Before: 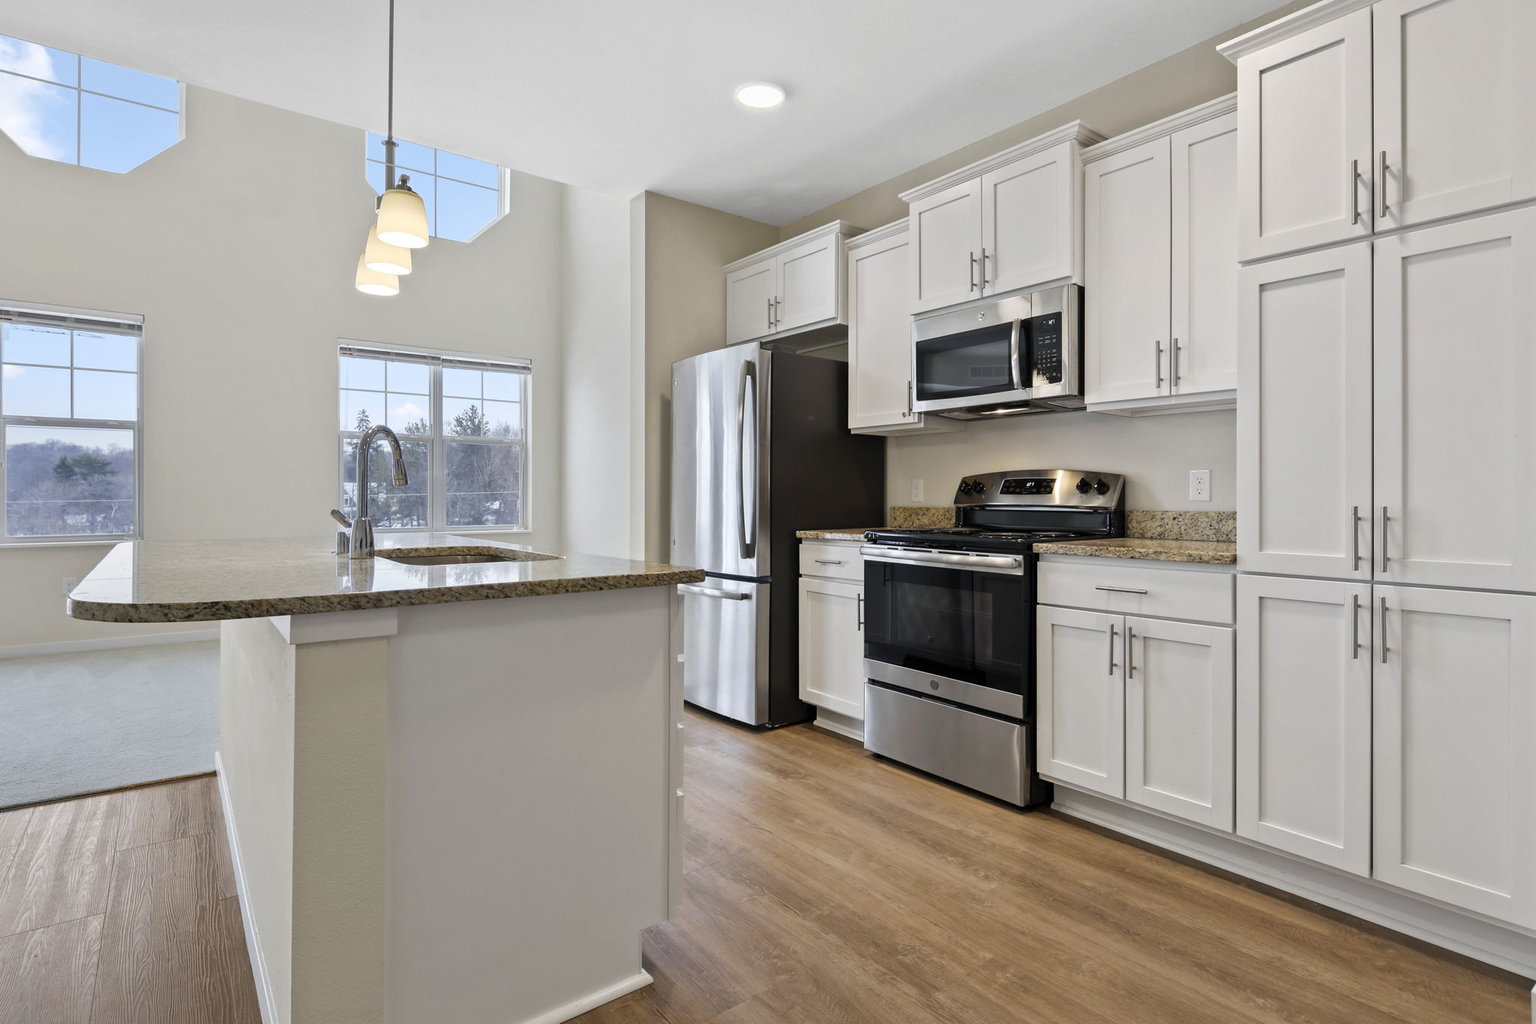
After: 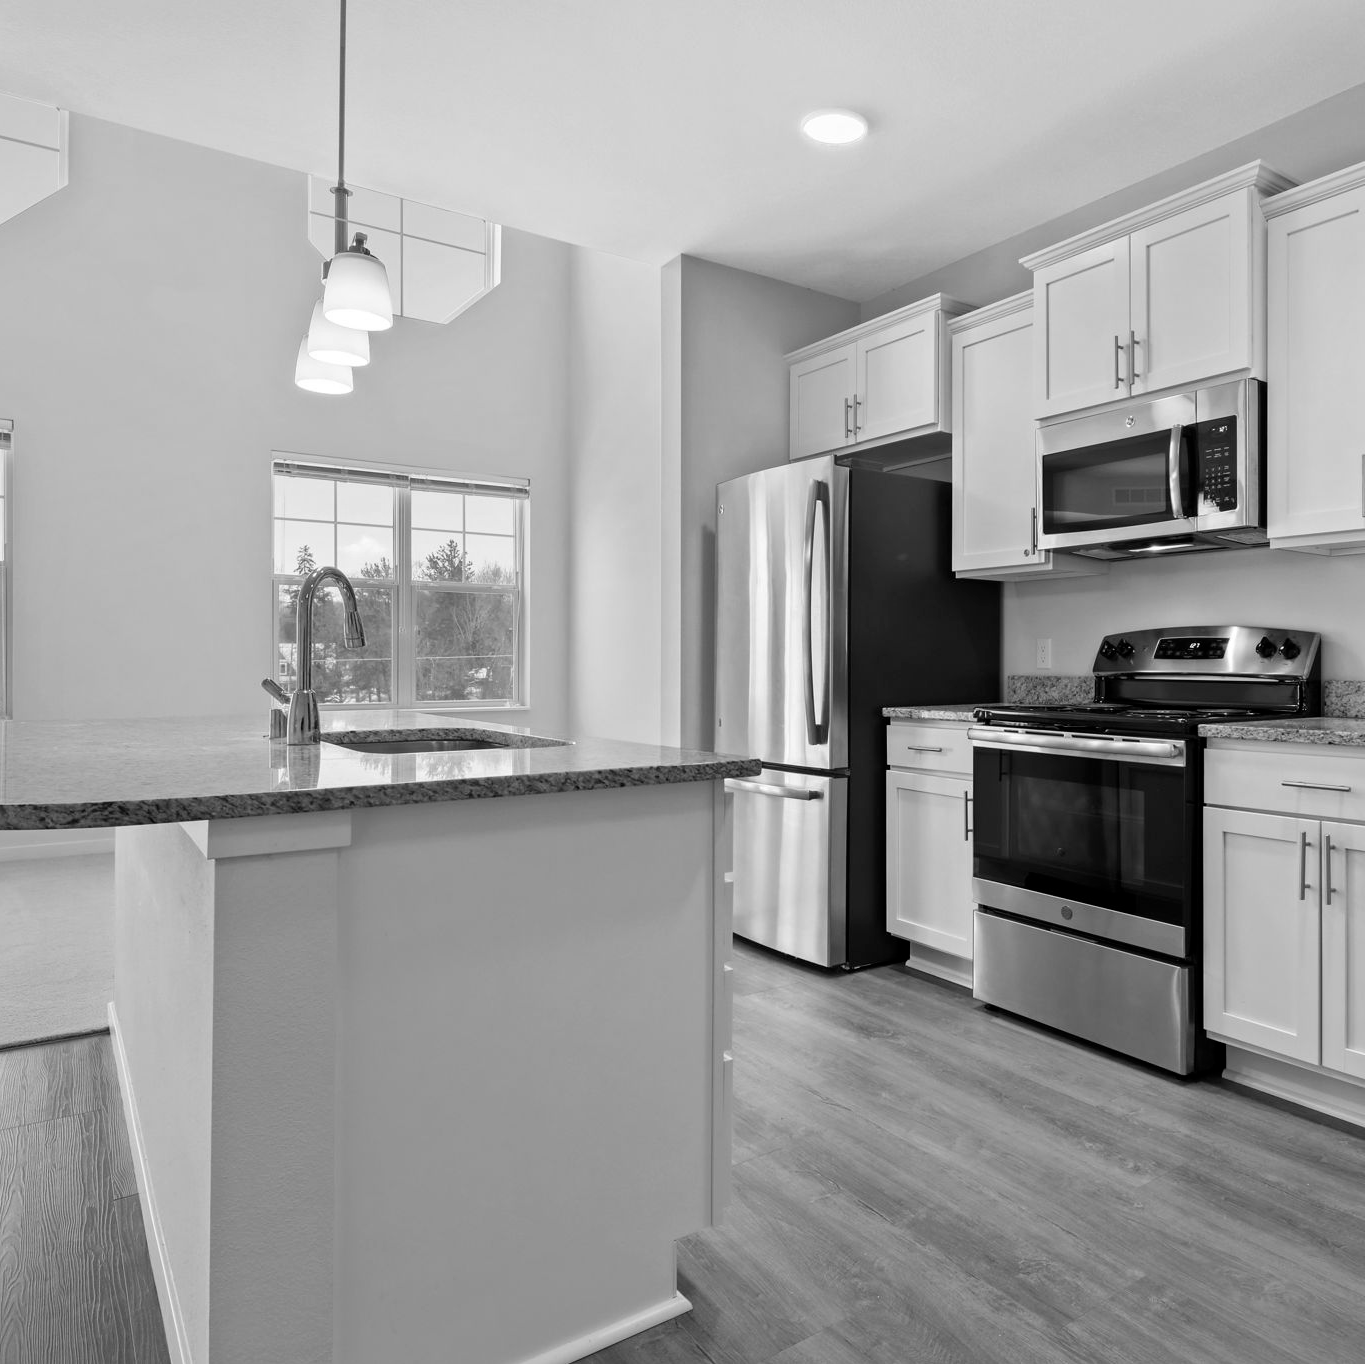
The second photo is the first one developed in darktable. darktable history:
crop and rotate: left 8.786%, right 24.548%
monochrome: on, module defaults
color balance: input saturation 100.43%, contrast fulcrum 14.22%, output saturation 70.41%
